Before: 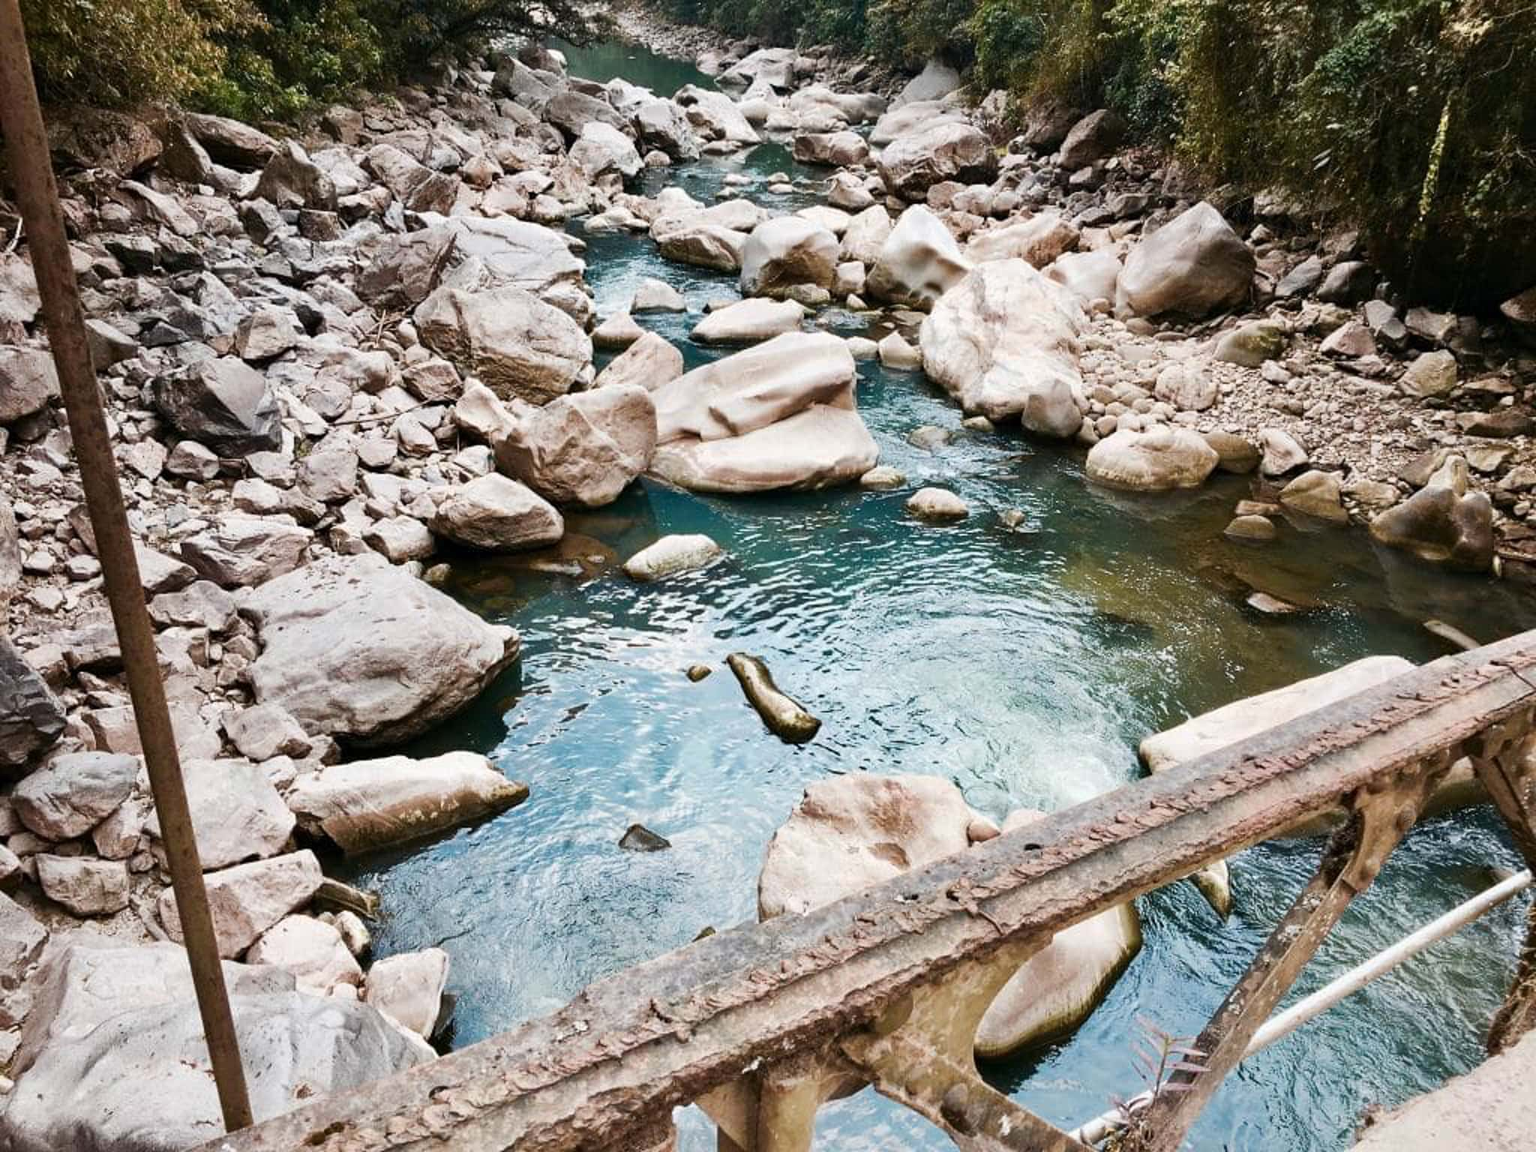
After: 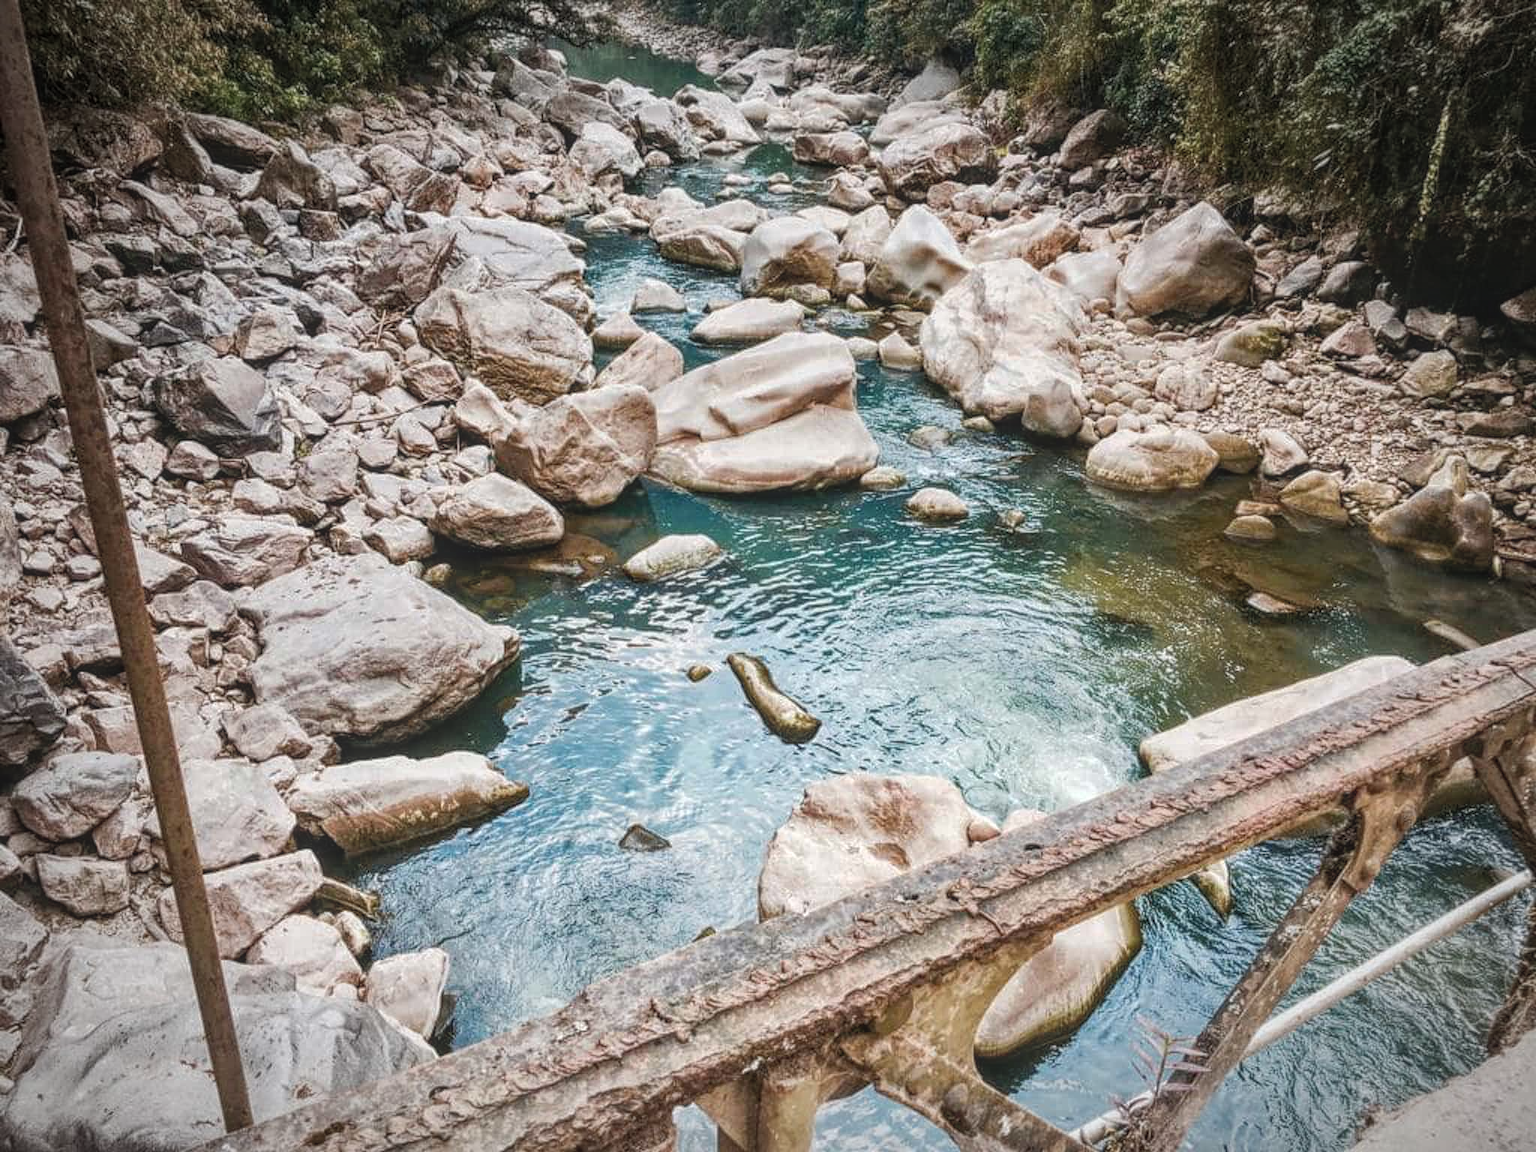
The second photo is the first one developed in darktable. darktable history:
vignetting: fall-off radius 60%, automatic ratio true
local contrast: highlights 66%, shadows 33%, detail 166%, midtone range 0.2
